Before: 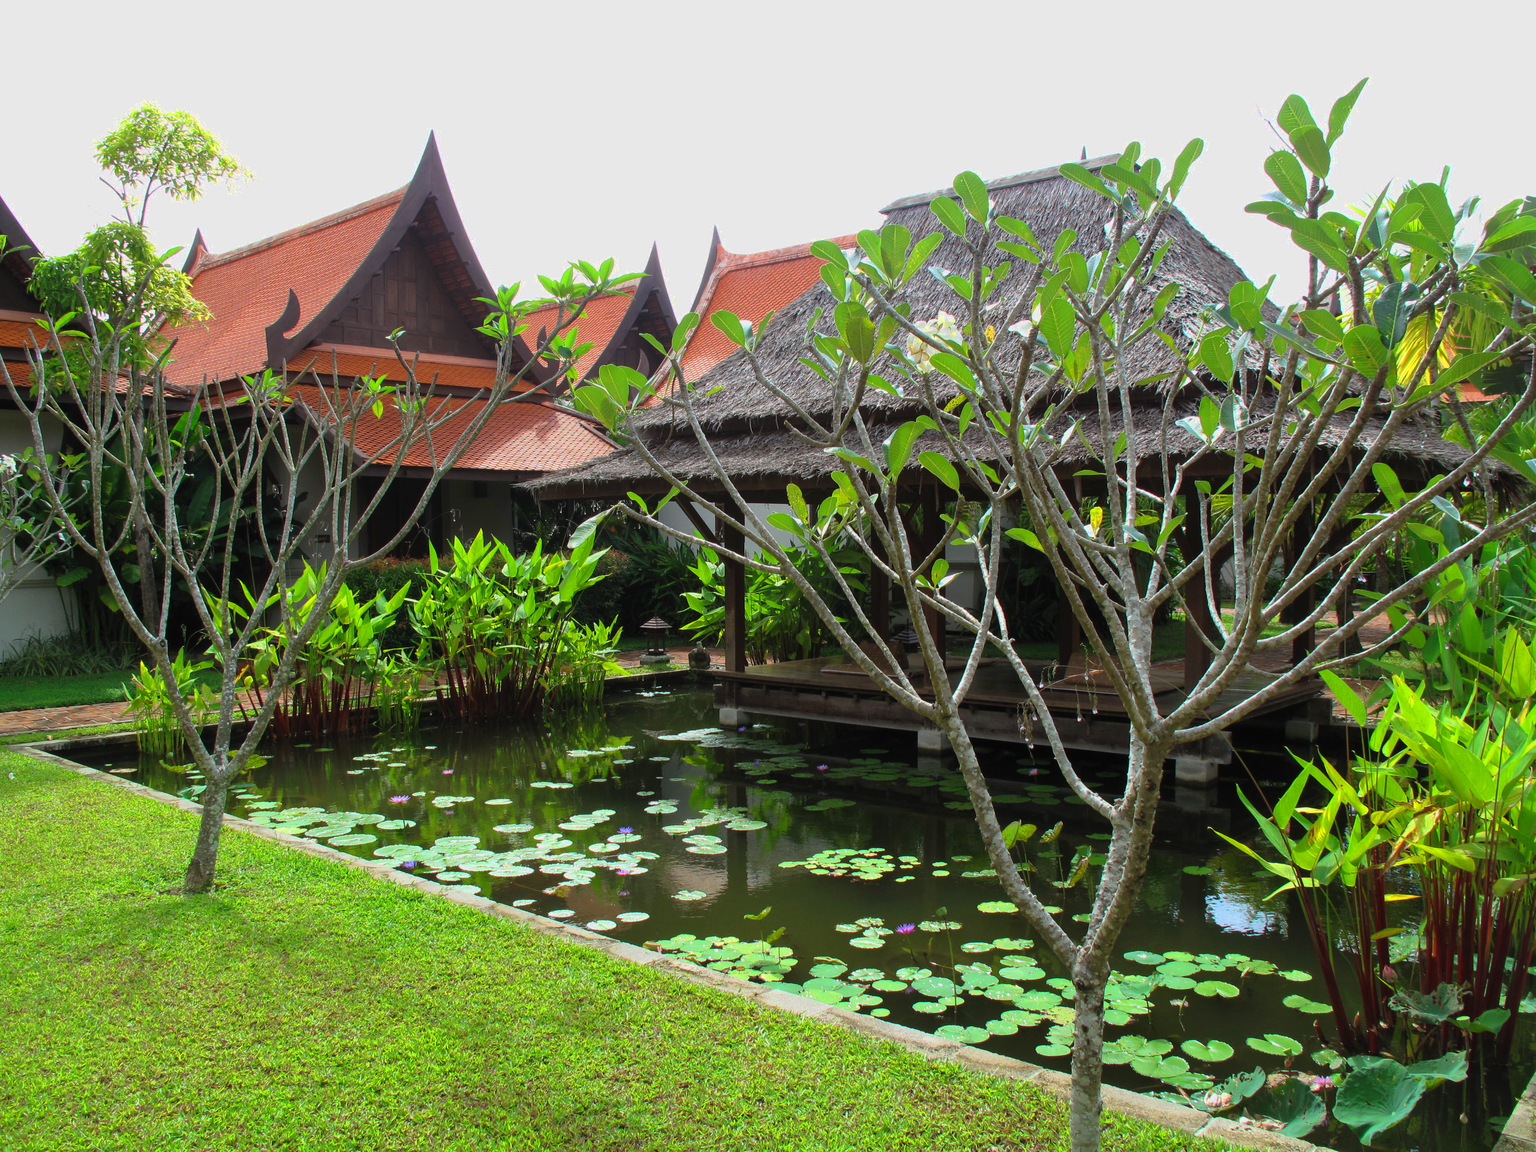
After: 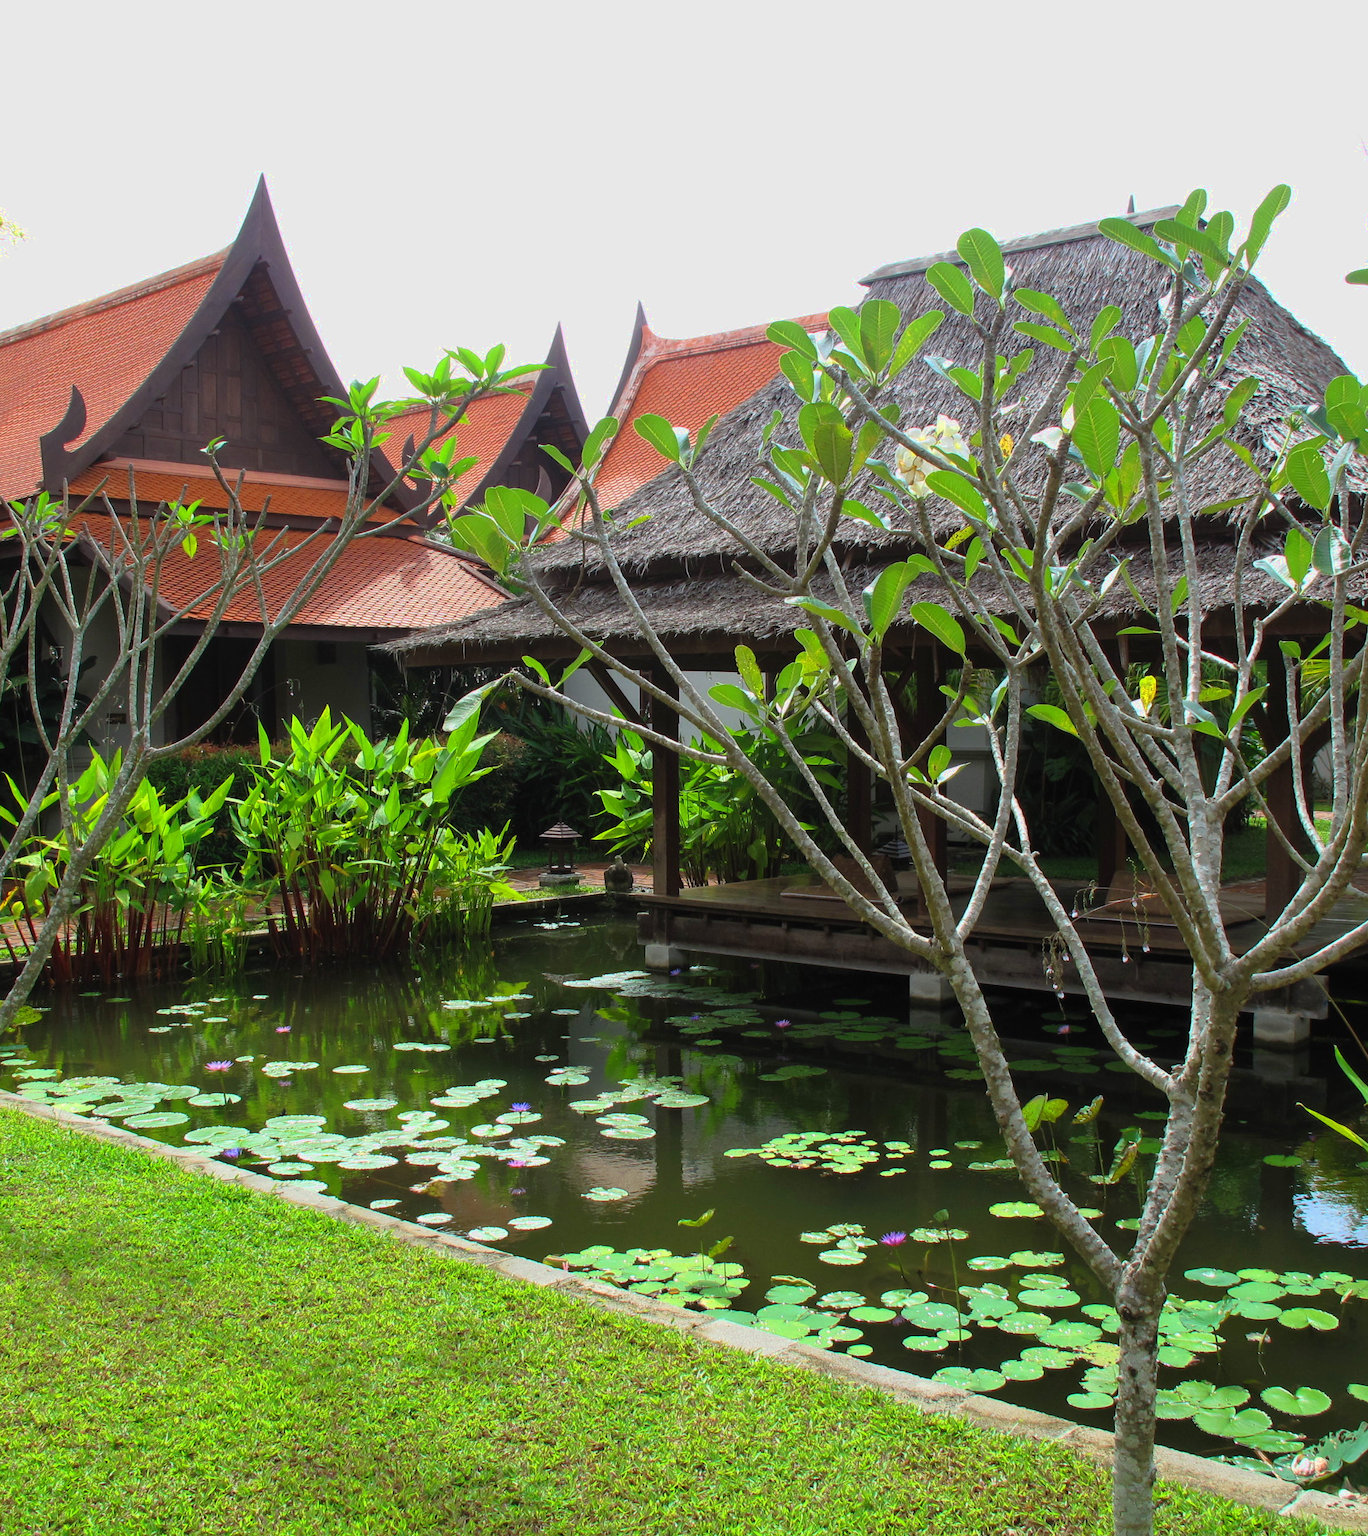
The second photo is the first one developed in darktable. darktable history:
crop and rotate: left 15.337%, right 17.827%
